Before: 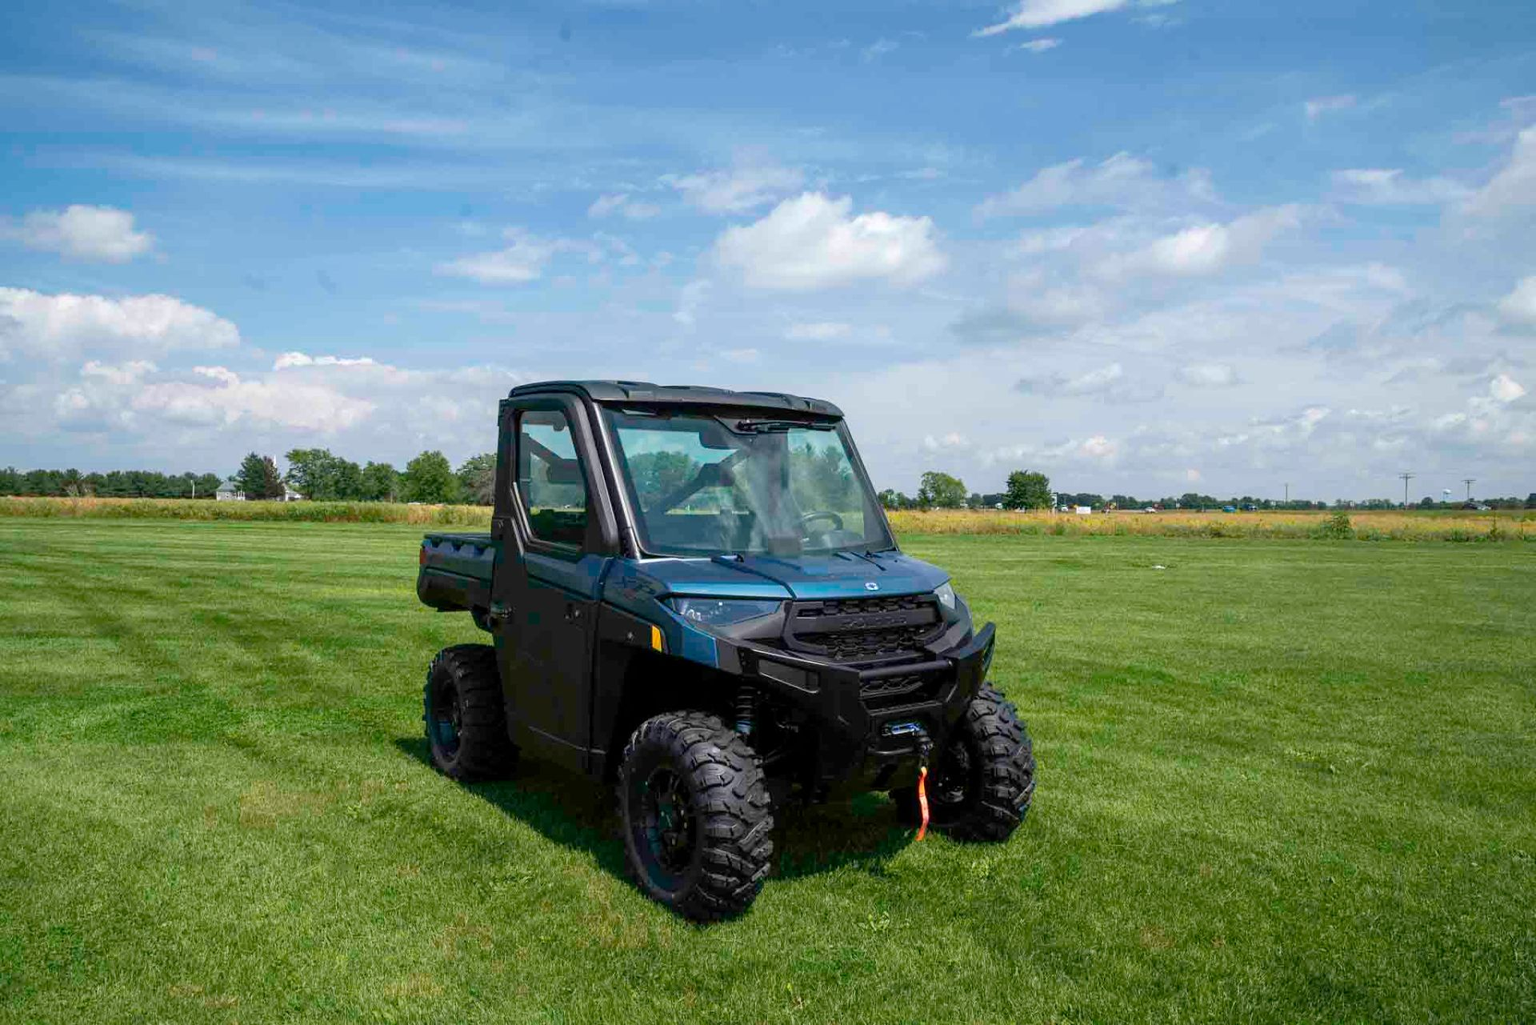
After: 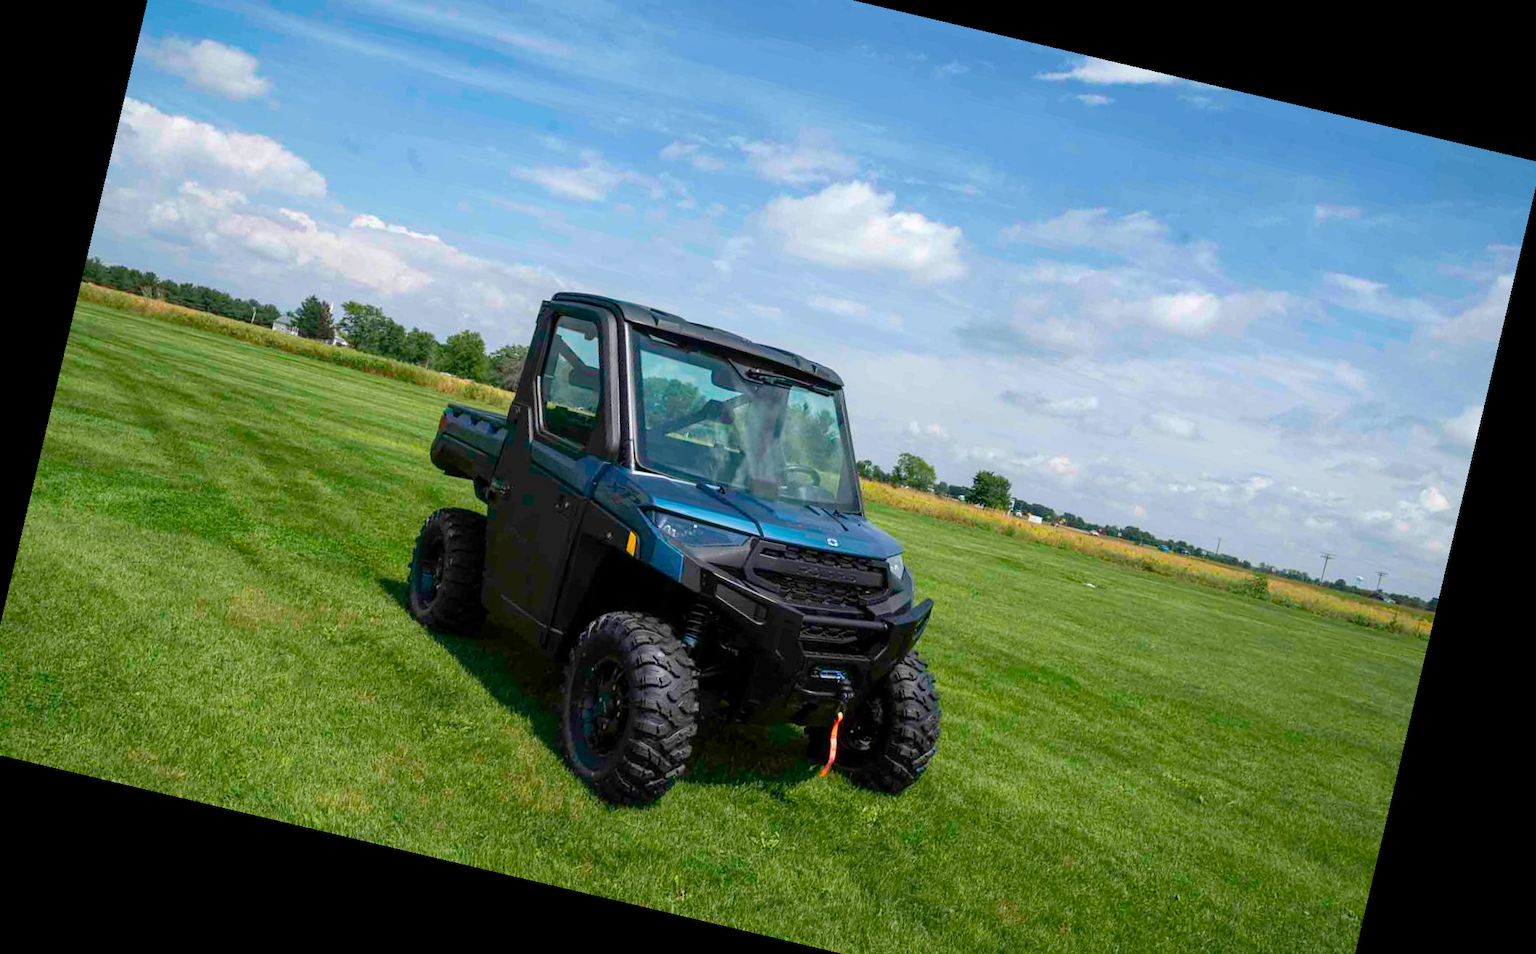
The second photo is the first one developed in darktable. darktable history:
crop and rotate: left 1.814%, top 12.818%, right 0.25%, bottom 9.225%
contrast brightness saturation: saturation 0.13
rotate and perspective: rotation 13.27°, automatic cropping off
